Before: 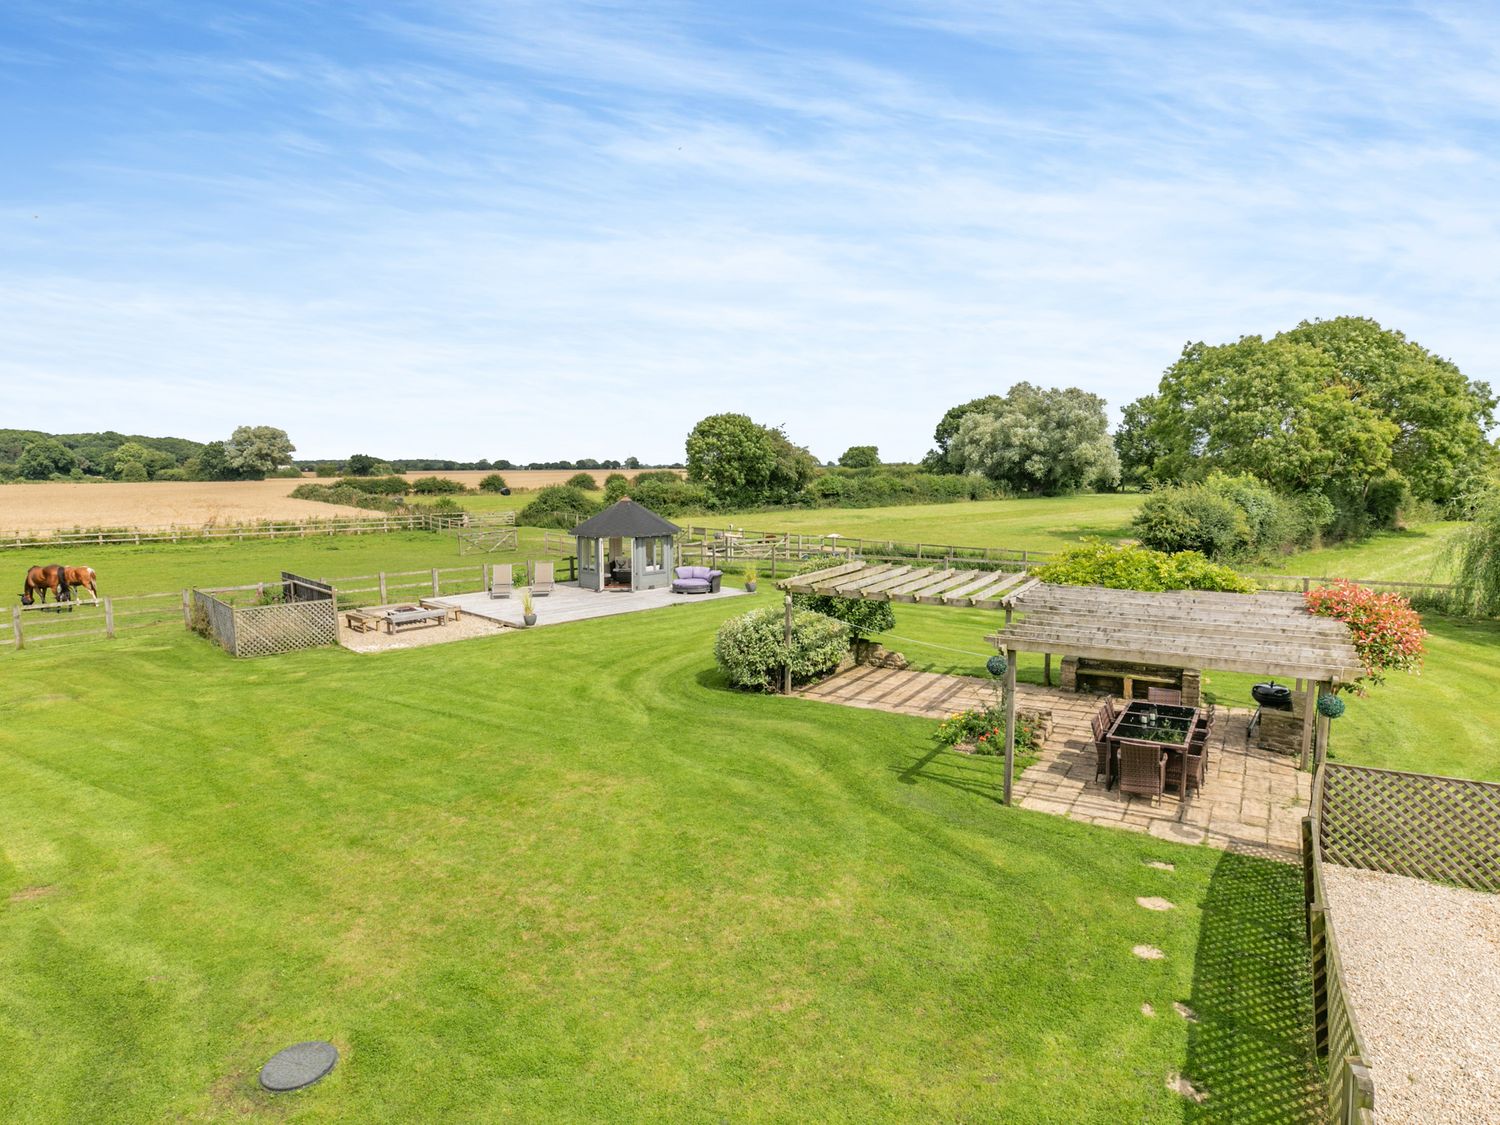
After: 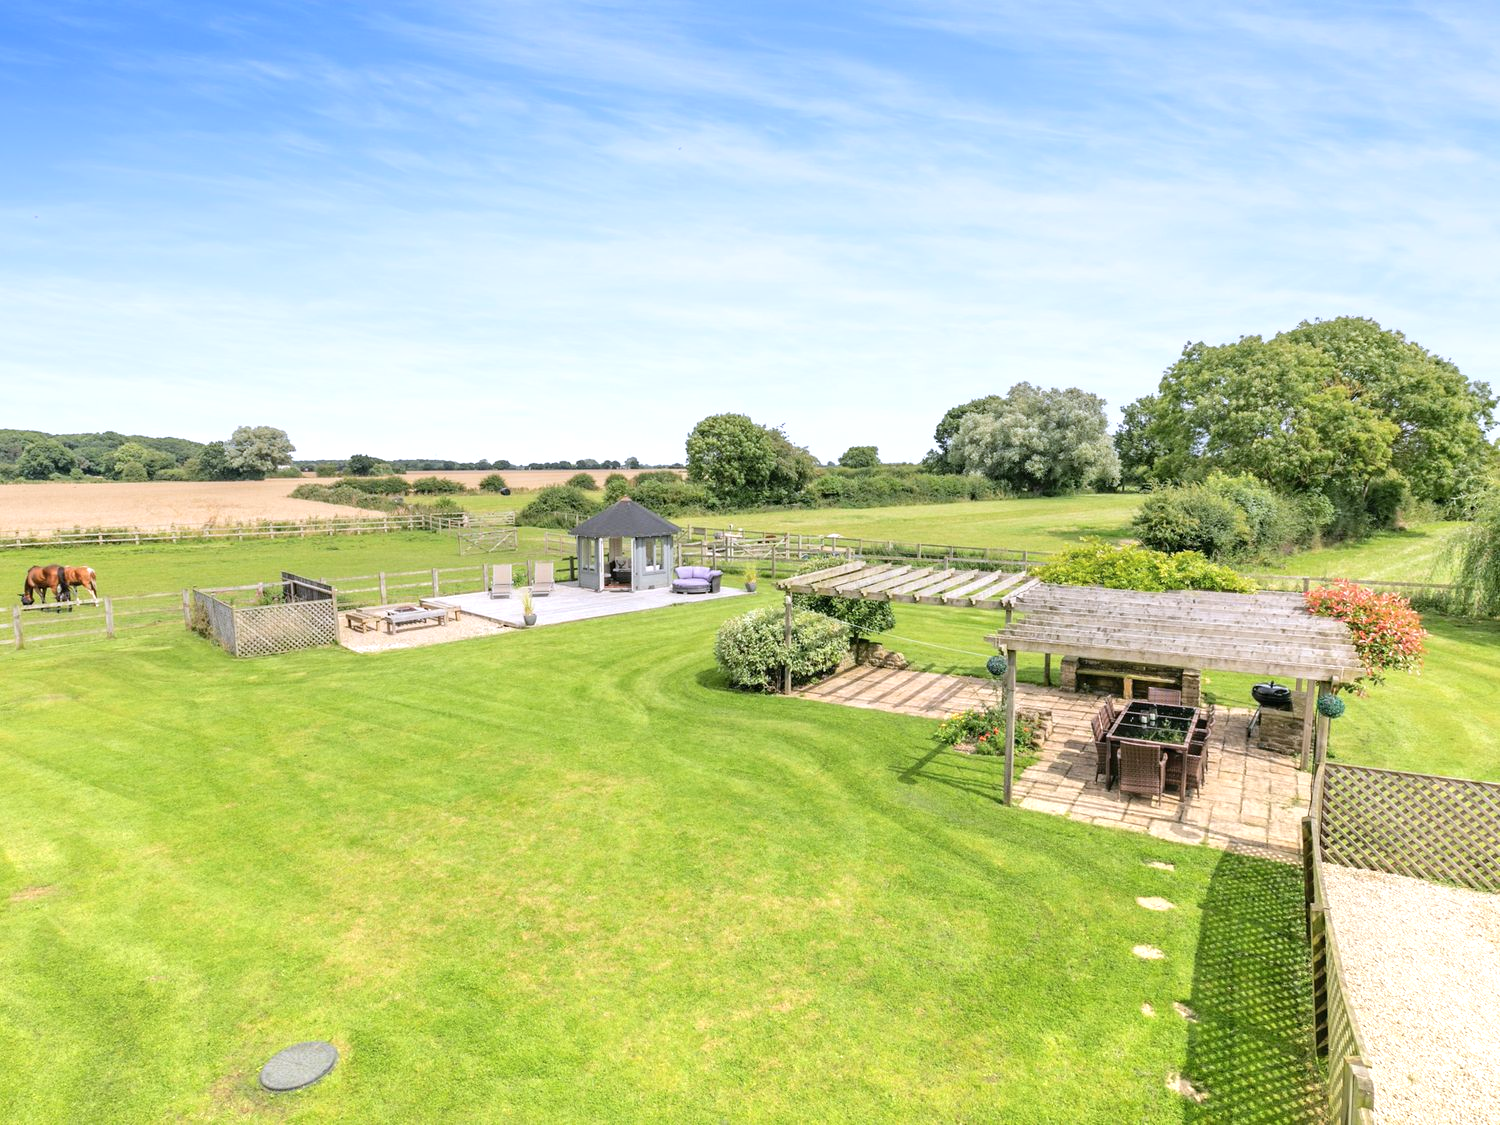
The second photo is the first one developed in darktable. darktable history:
graduated density: hue 238.83°, saturation 50%
exposure: exposure 0.661 EV, compensate highlight preservation false
shadows and highlights: radius 93.07, shadows -14.46, white point adjustment 0.23, highlights 31.48, compress 48.23%, highlights color adjustment 52.79%, soften with gaussian
